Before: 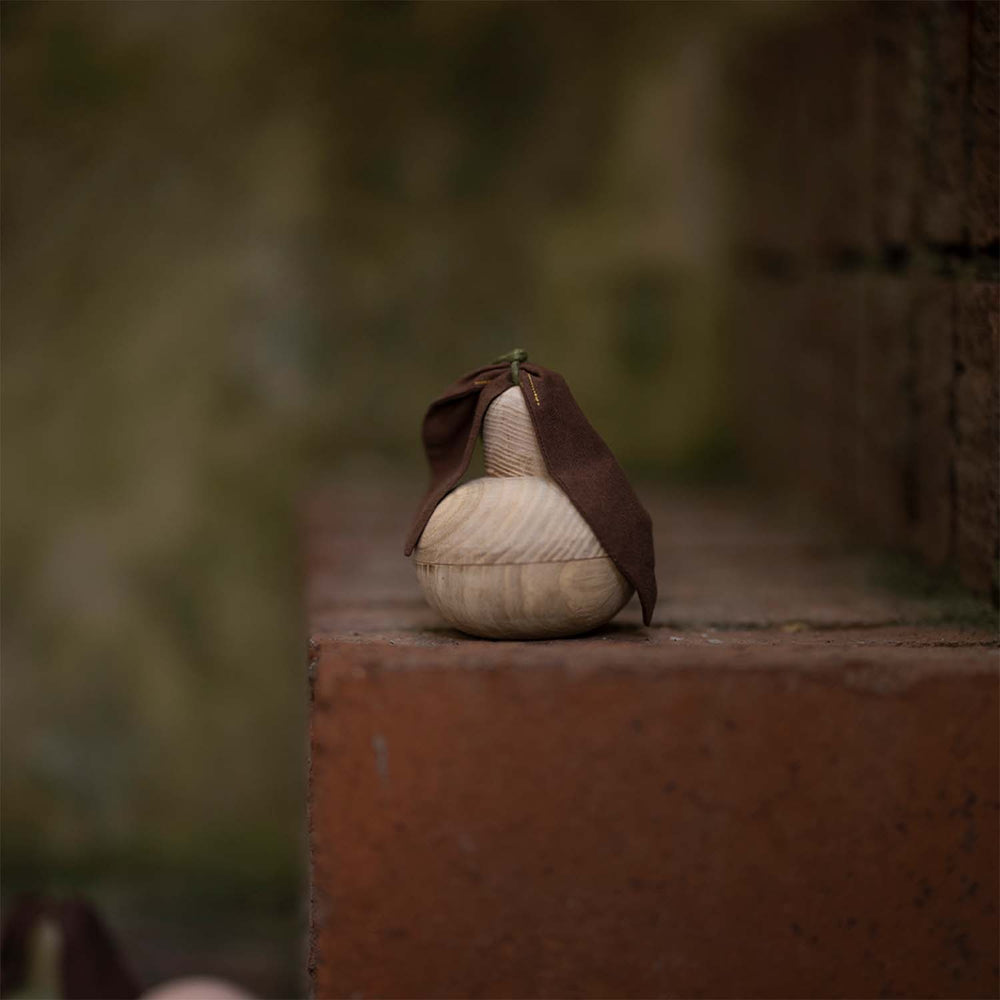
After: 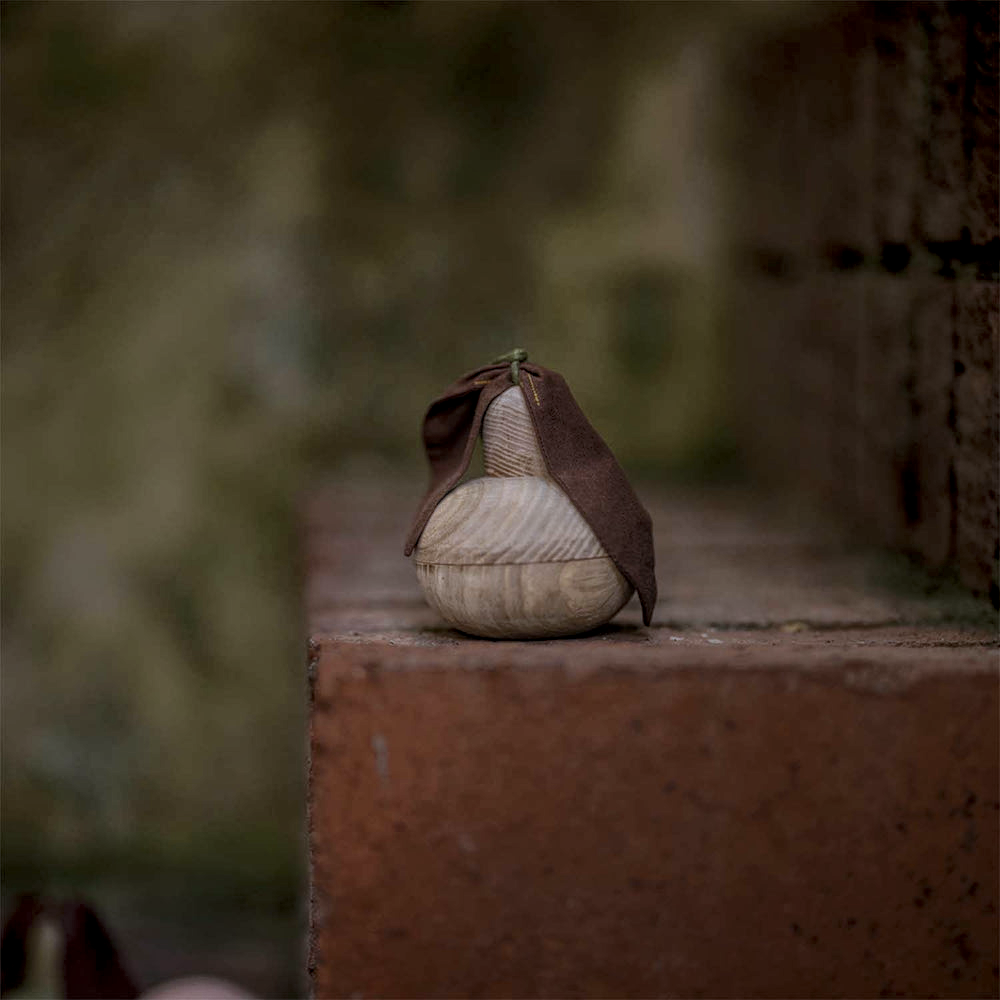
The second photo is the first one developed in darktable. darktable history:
local contrast: highlights 20%, shadows 30%, detail 200%, midtone range 0.2
white balance: red 0.954, blue 1.079
